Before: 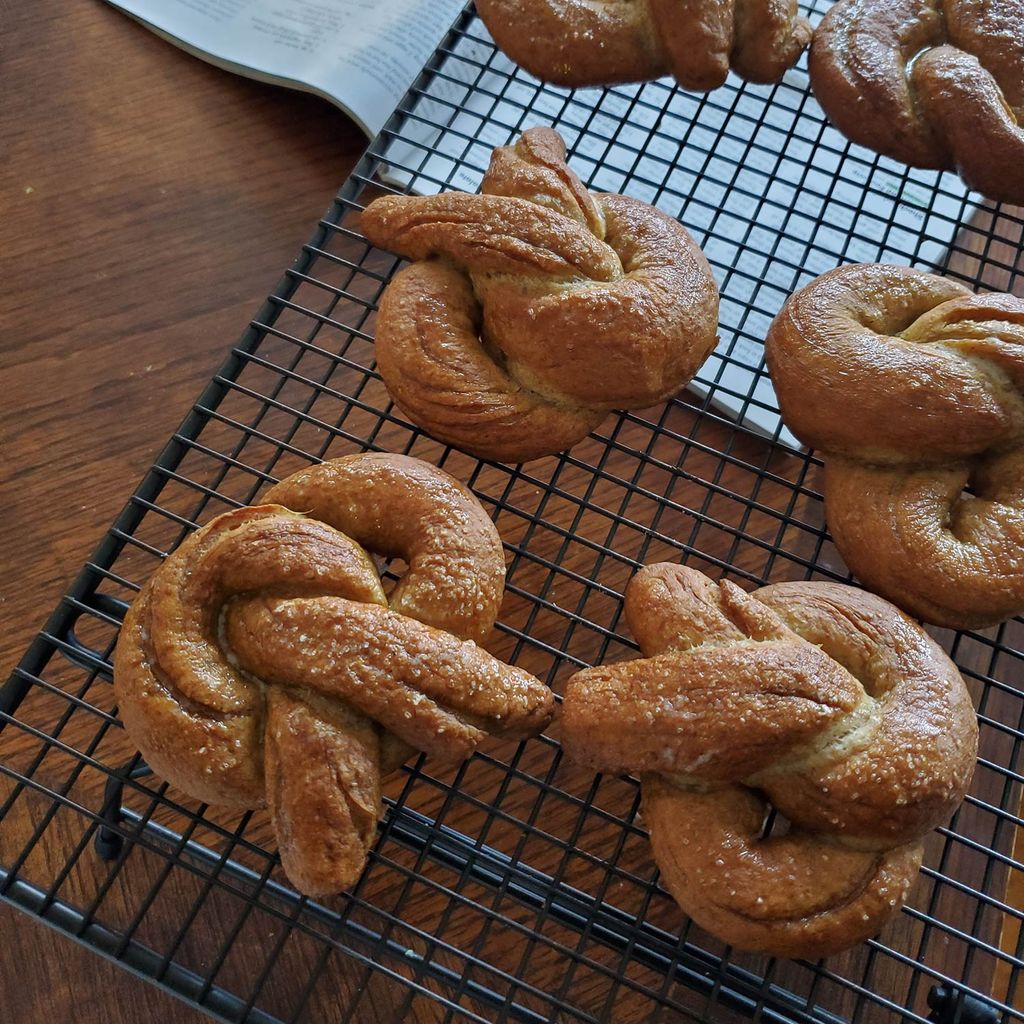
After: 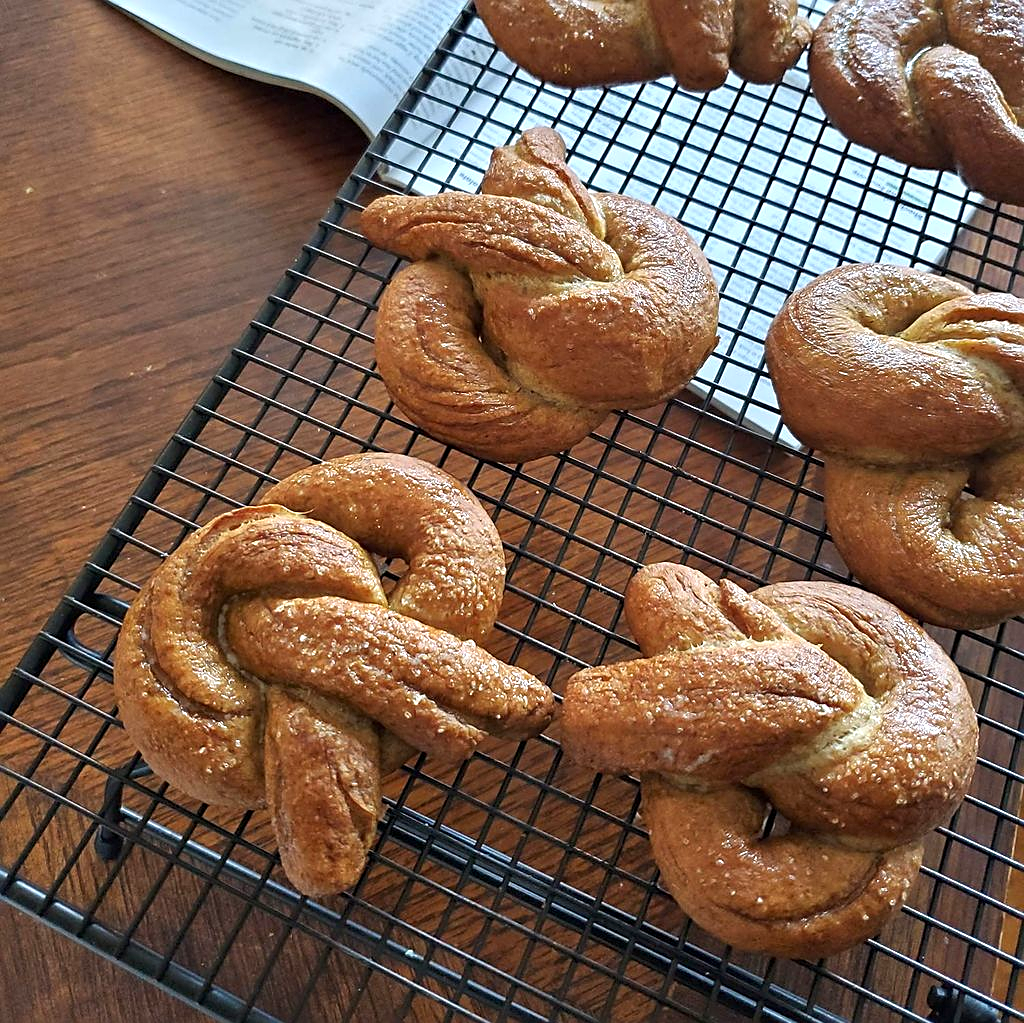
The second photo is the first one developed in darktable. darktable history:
crop: bottom 0.063%
exposure: exposure 0.663 EV, compensate highlight preservation false
sharpen: on, module defaults
